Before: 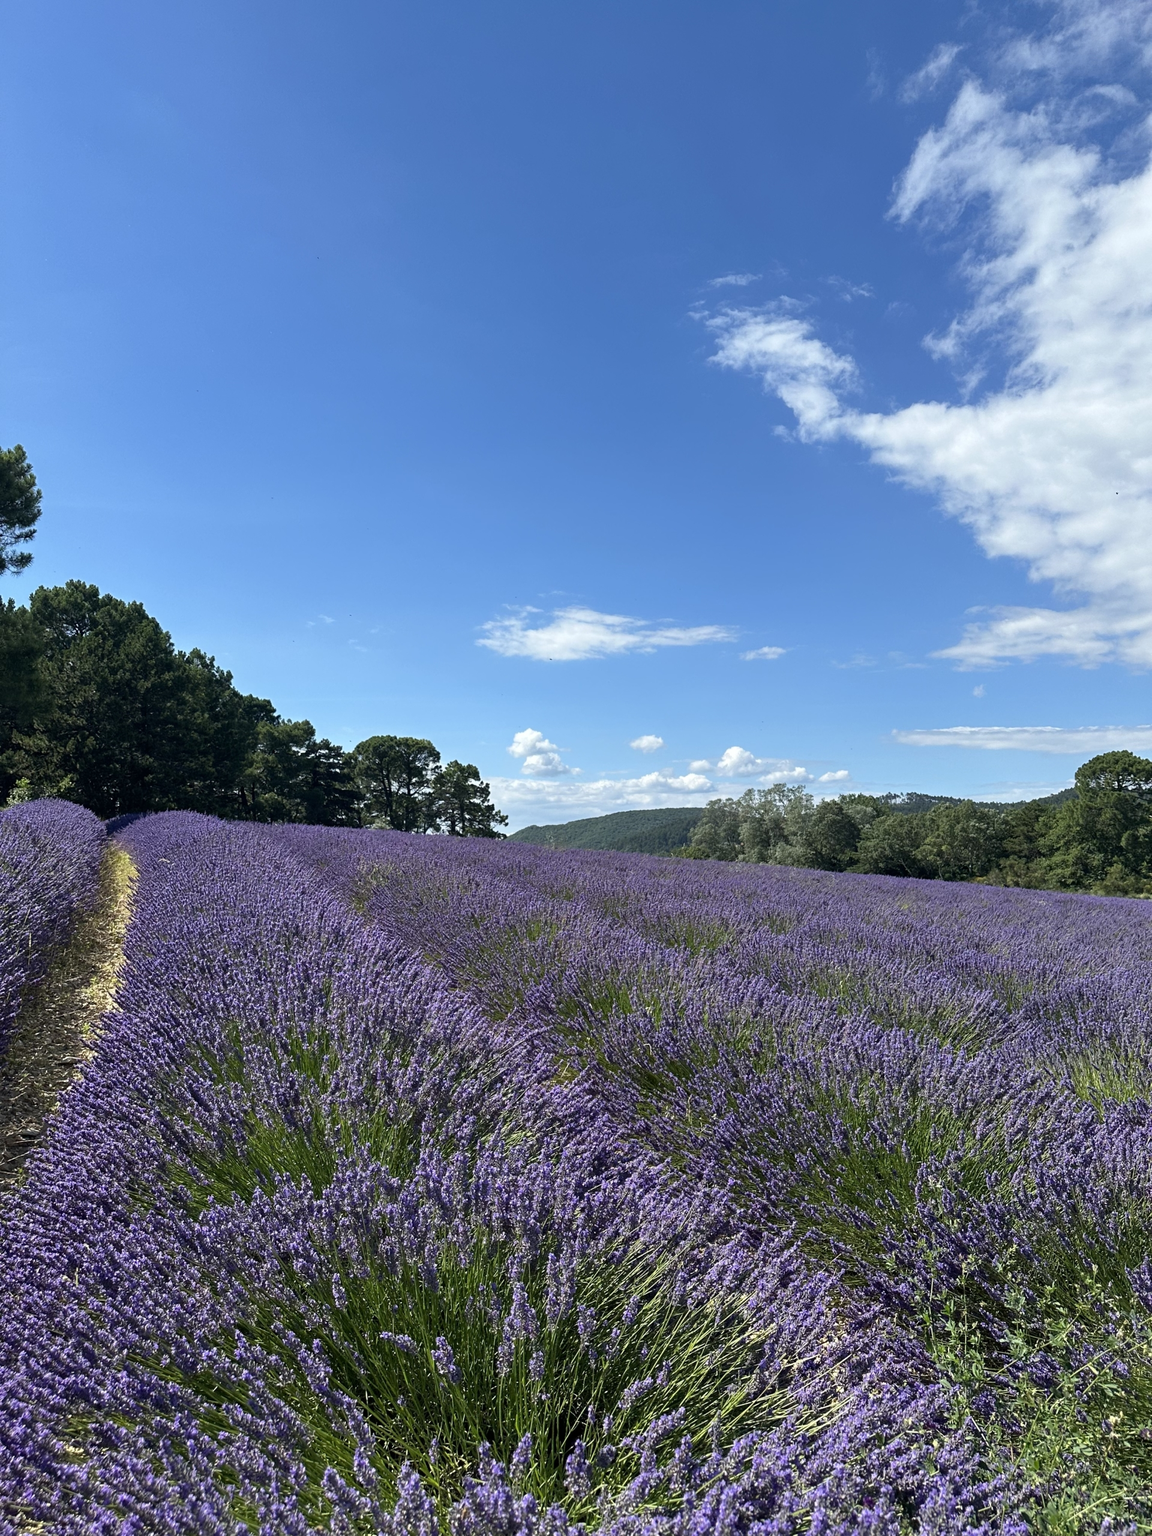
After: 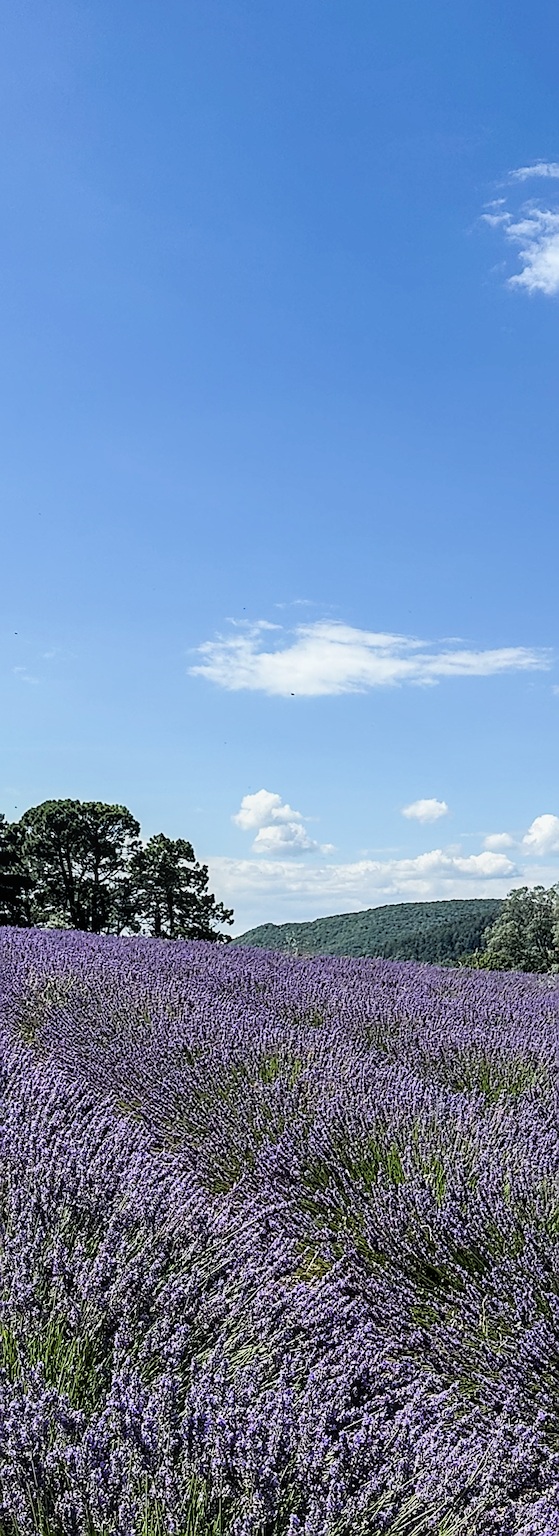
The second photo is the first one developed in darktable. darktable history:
exposure: black level correction 0, exposure 0.4 EV, compensate exposure bias true, compensate highlight preservation false
sharpen: radius 1.4, amount 1.25, threshold 0.7
crop and rotate: left 29.476%, top 10.214%, right 35.32%, bottom 17.333%
local contrast: on, module defaults
filmic rgb: black relative exposure -5 EV, hardness 2.88, contrast 1.3, highlights saturation mix -30%
rotate and perspective: automatic cropping off
